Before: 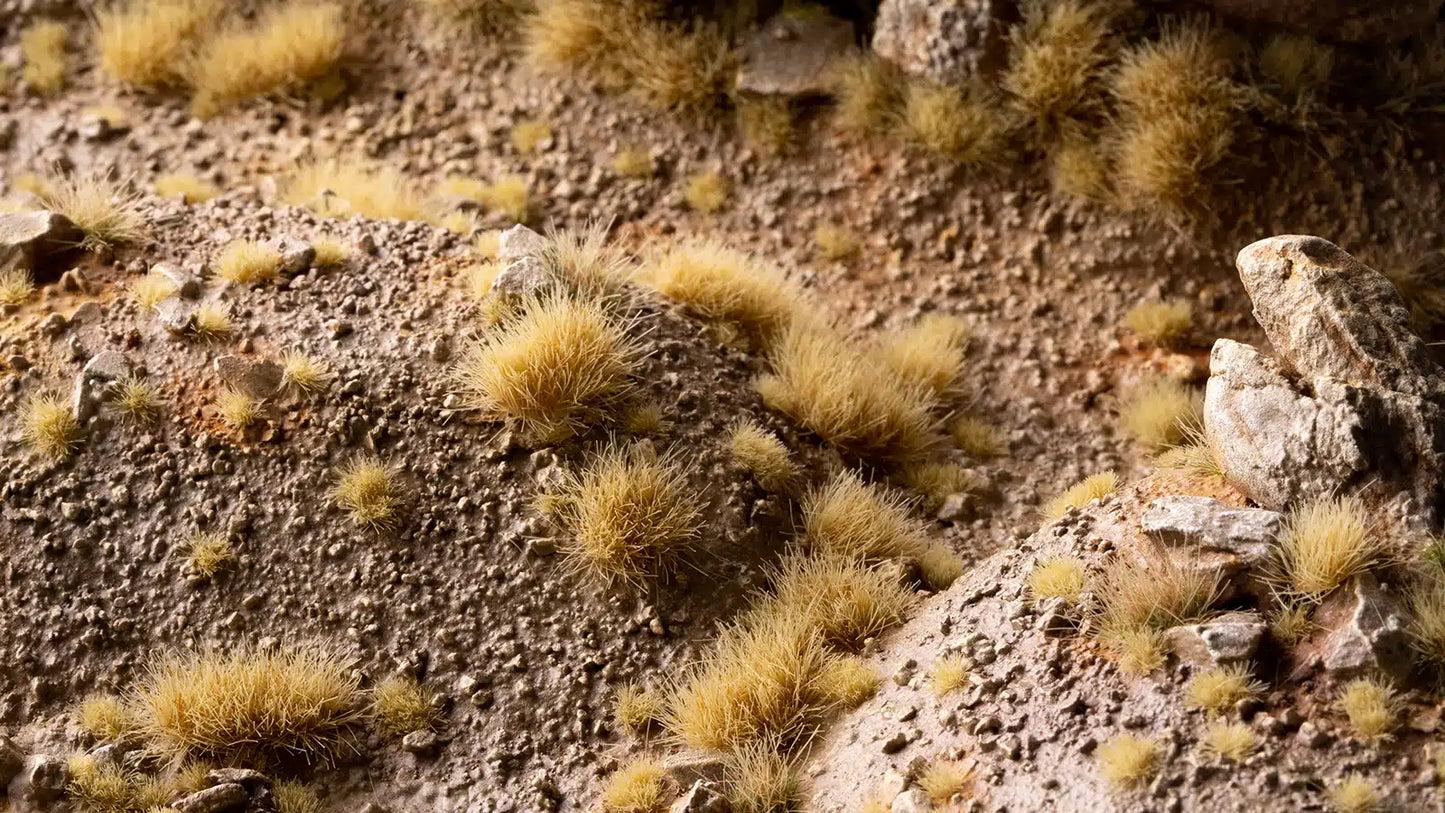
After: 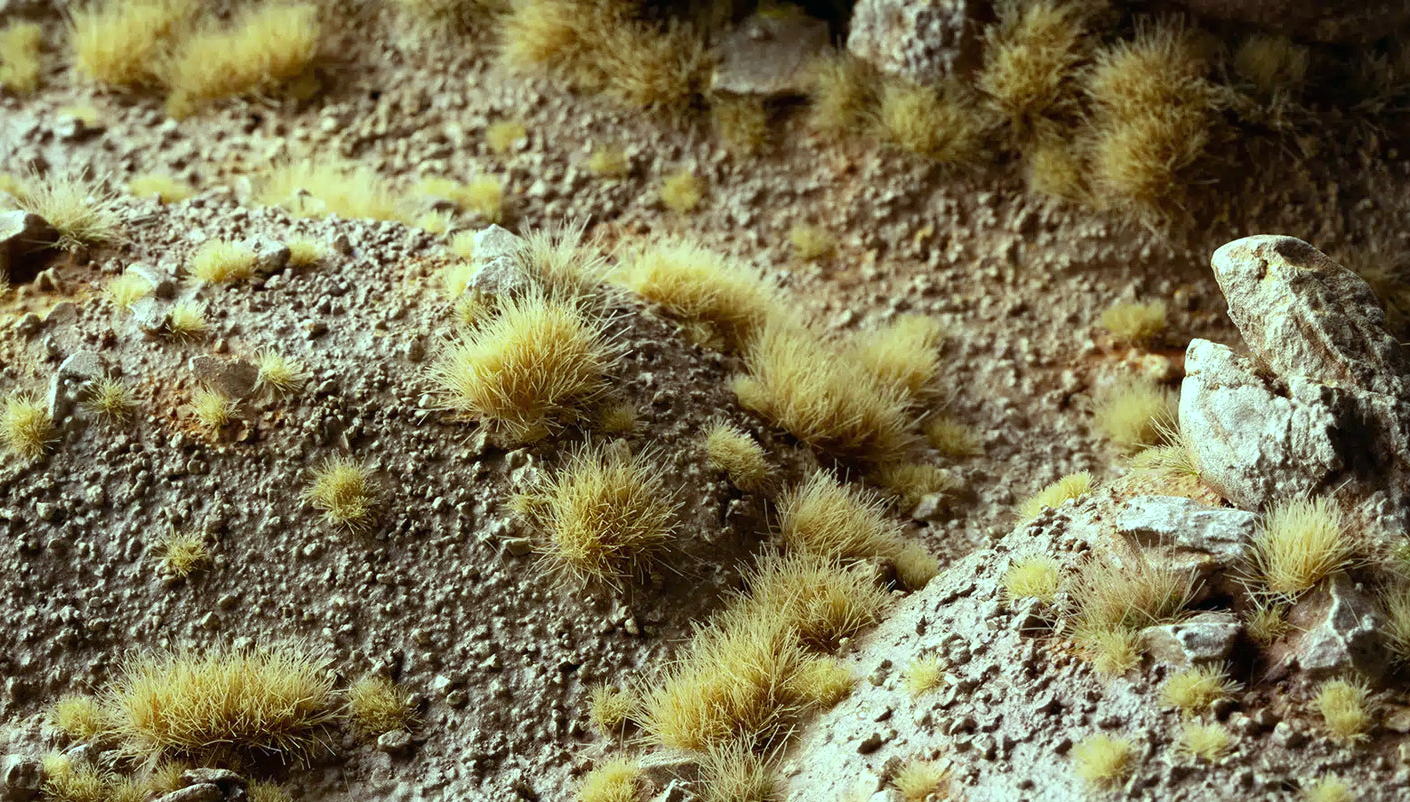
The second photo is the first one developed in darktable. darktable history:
crop and rotate: left 1.774%, right 0.633%, bottom 1.28%
color balance: mode lift, gamma, gain (sRGB), lift [0.997, 0.979, 1.021, 1.011], gamma [1, 1.084, 0.916, 0.998], gain [1, 0.87, 1.13, 1.101], contrast 4.55%, contrast fulcrum 38.24%, output saturation 104.09%
